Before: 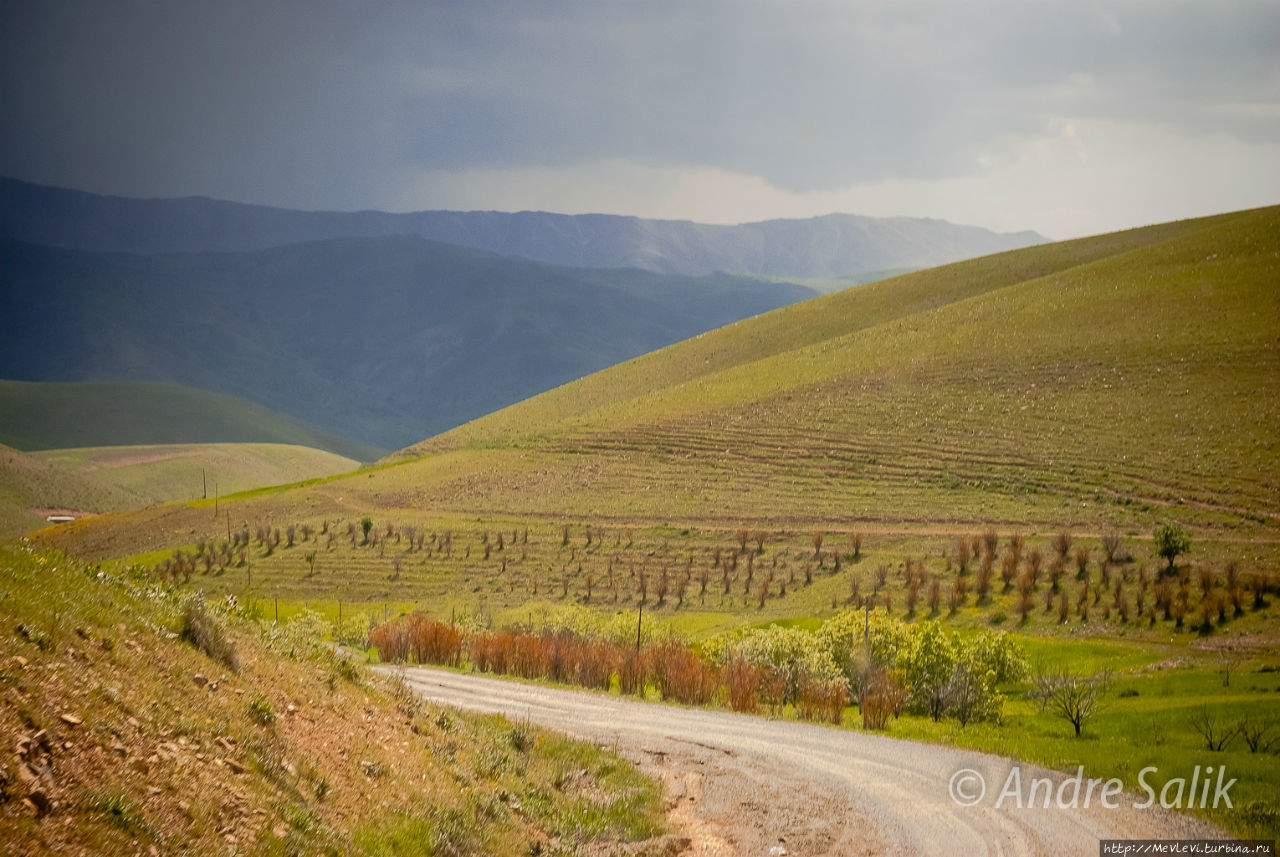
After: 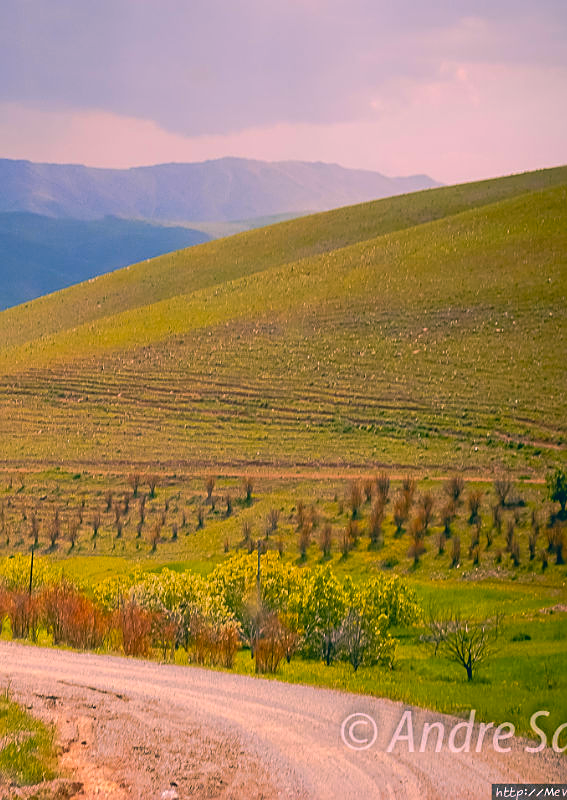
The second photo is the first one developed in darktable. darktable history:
color correction: highlights a* 17.23, highlights b* 0.284, shadows a* -14.61, shadows b* -14.64, saturation 1.51
sharpen: on, module defaults
crop: left 47.552%, top 6.629%, right 7.945%
local contrast: mode bilateral grid, contrast 100, coarseness 99, detail 93%, midtone range 0.2
